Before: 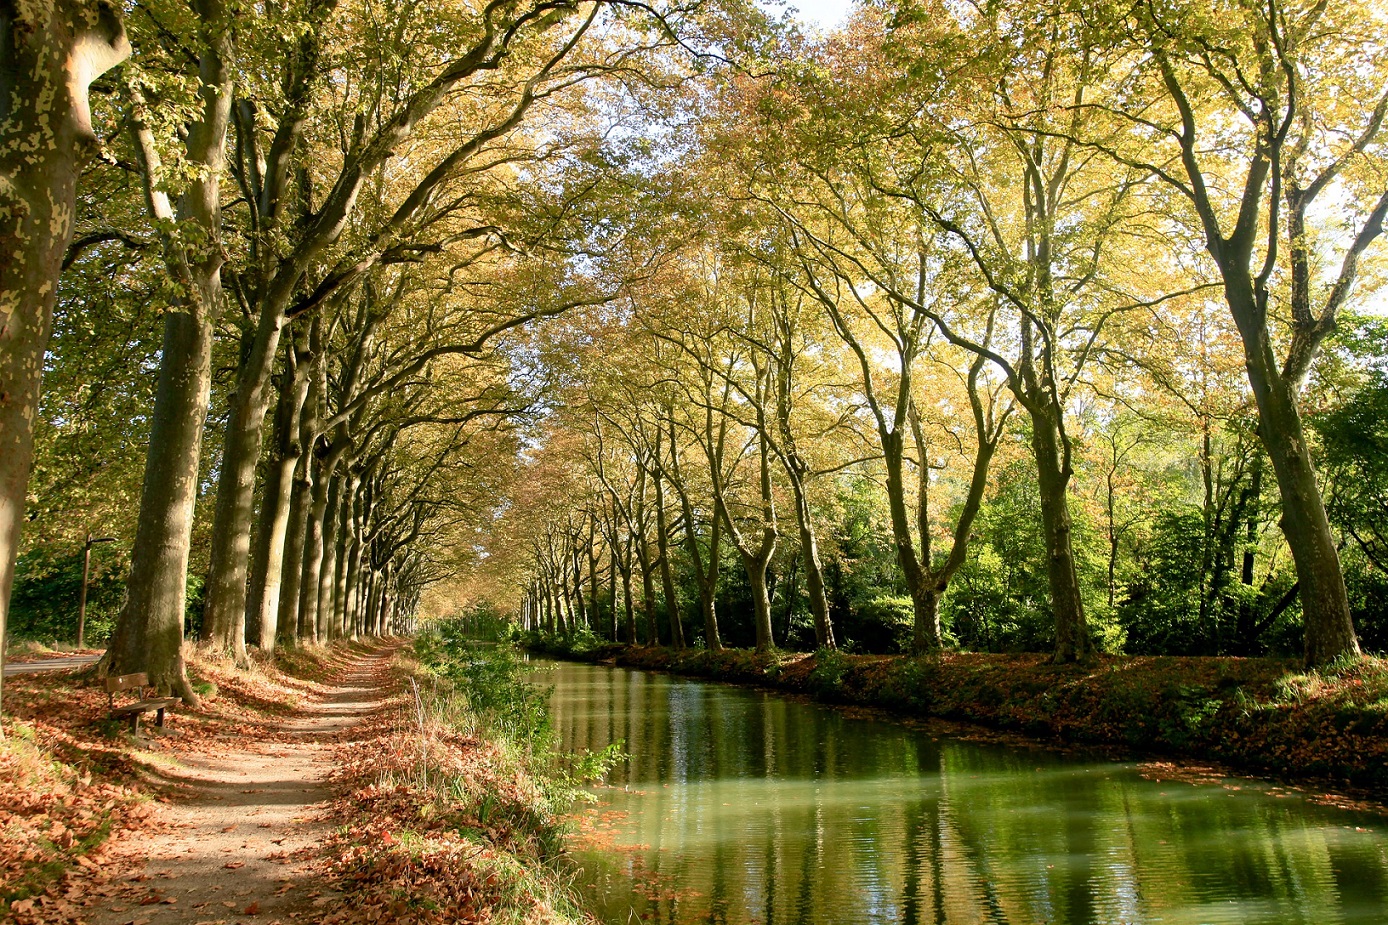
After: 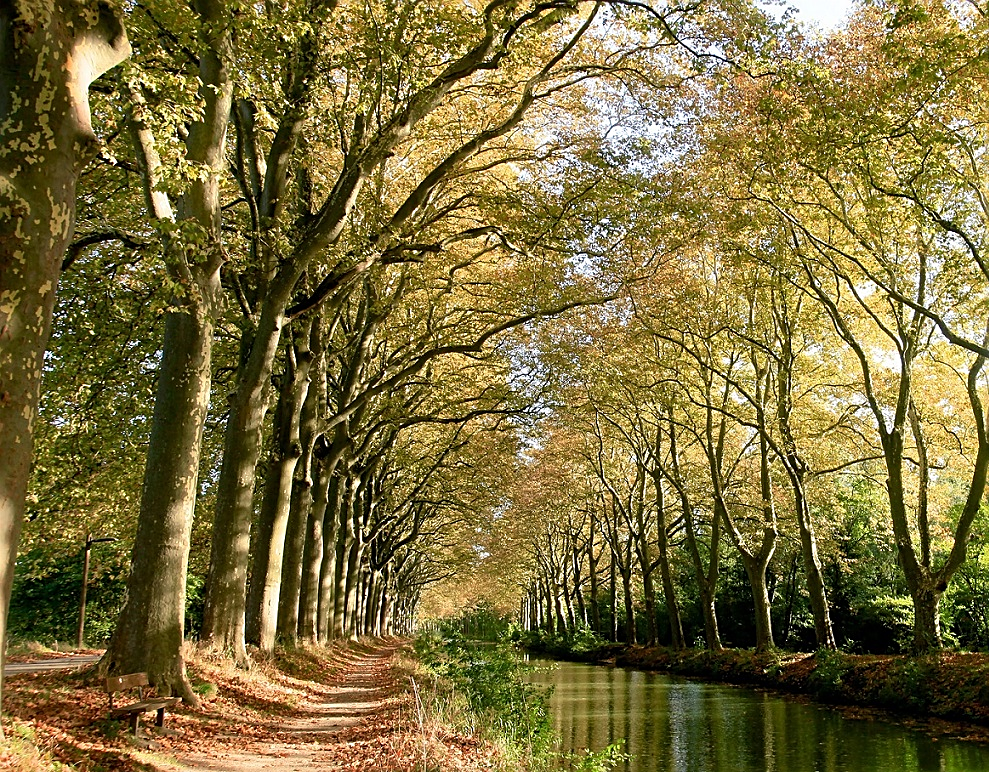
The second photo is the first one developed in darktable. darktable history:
sharpen: on, module defaults
crop: right 28.727%, bottom 16.499%
